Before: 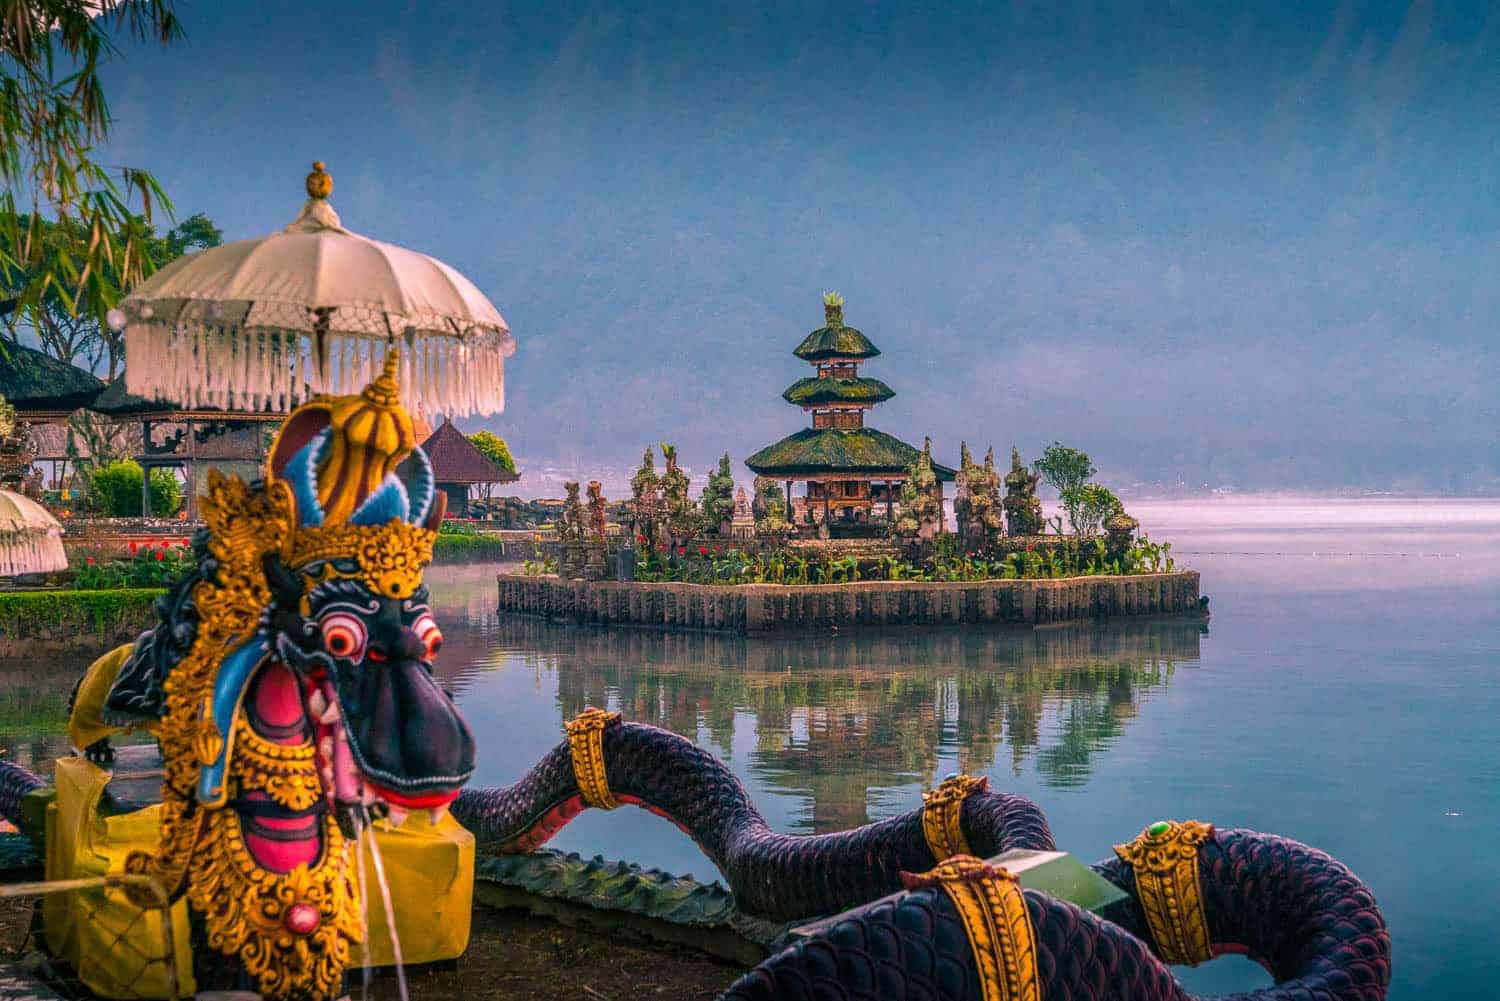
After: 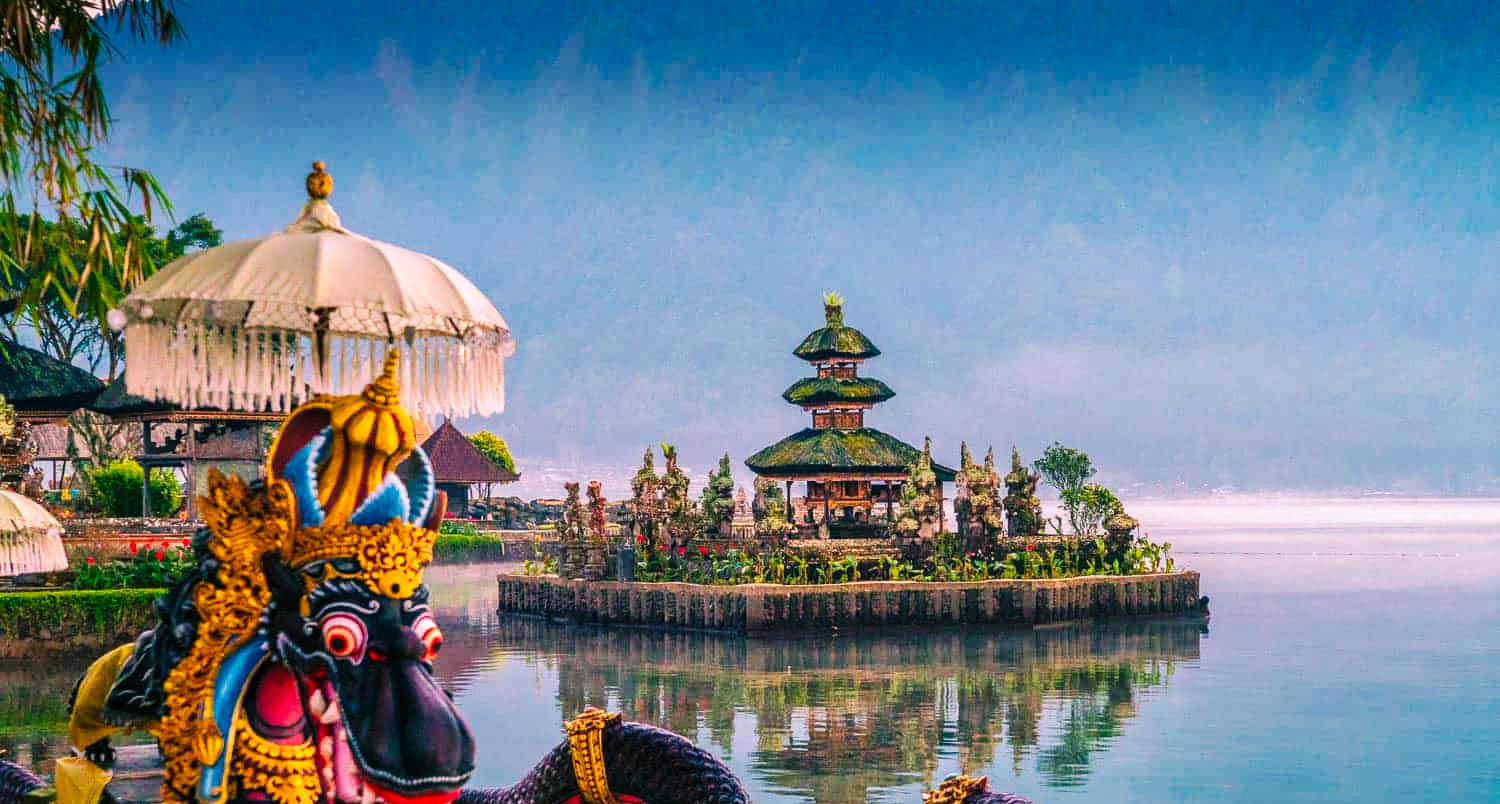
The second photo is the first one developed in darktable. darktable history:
crop: bottom 19.644%
base curve: curves: ch0 [(0, 0) (0.032, 0.025) (0.121, 0.166) (0.206, 0.329) (0.605, 0.79) (1, 1)], preserve colors none
